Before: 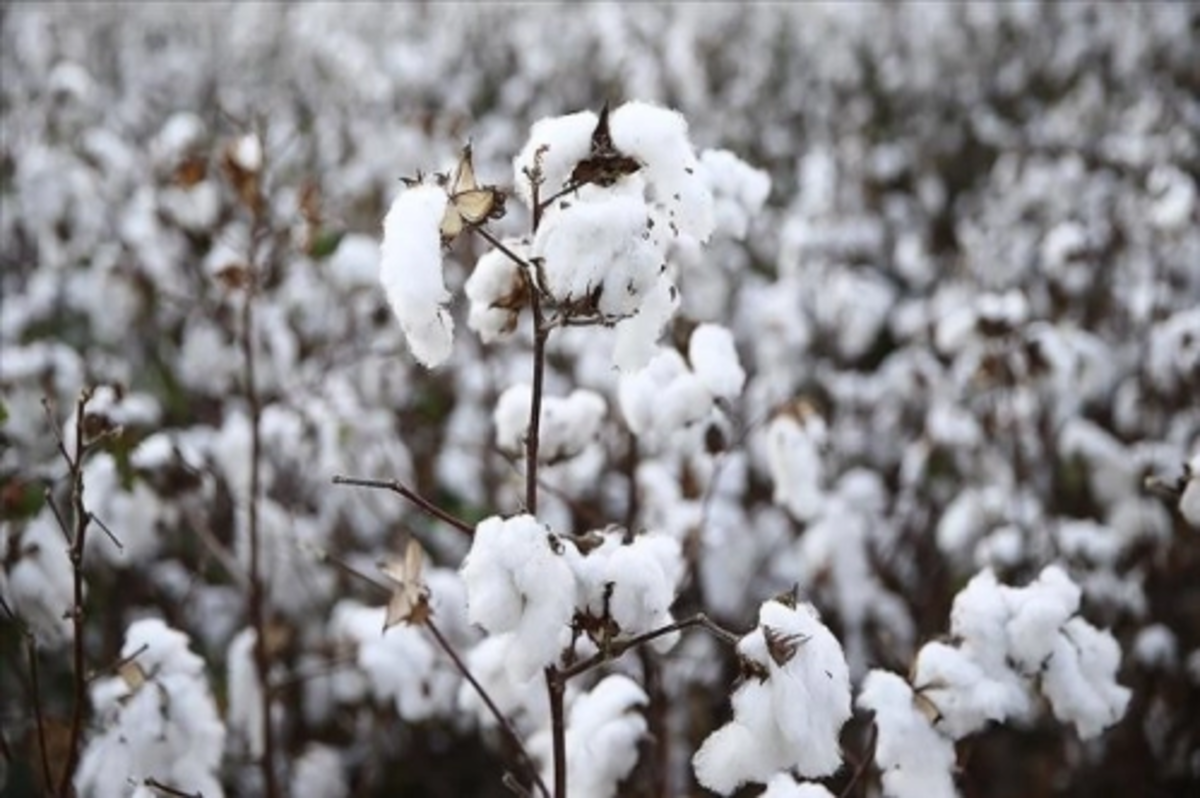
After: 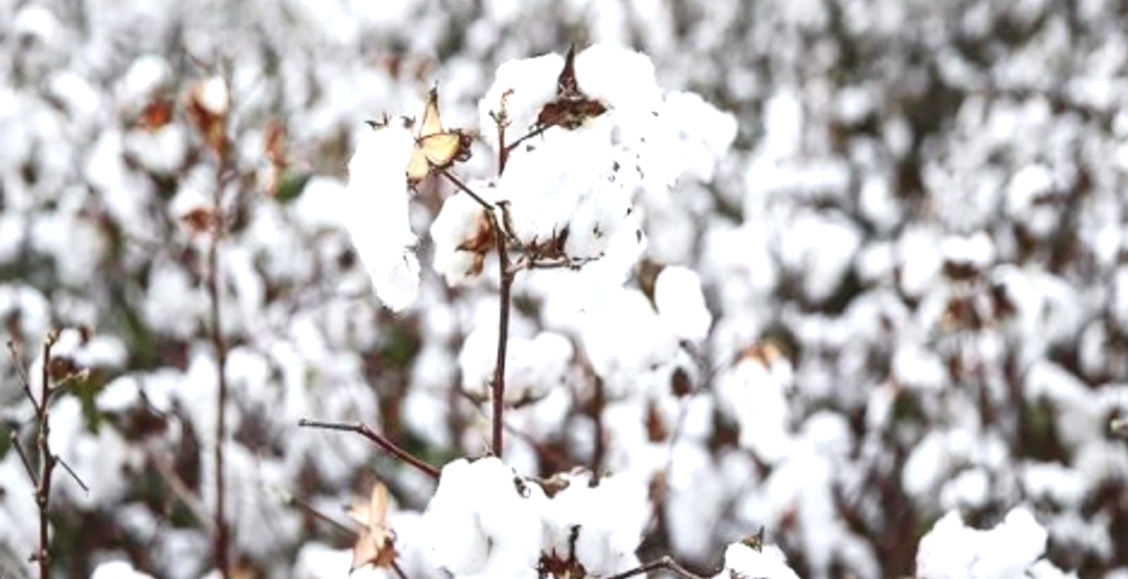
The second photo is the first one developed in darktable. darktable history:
local contrast: on, module defaults
exposure: exposure 0.448 EV, compensate highlight preservation false
contrast brightness saturation: contrast 0.203, brightness 0.165, saturation 0.217
crop: left 2.835%, top 7.221%, right 3.141%, bottom 20.204%
tone equalizer: mask exposure compensation -0.504 EV
color zones: curves: ch0 [(0, 0.533) (0.126, 0.533) (0.234, 0.533) (0.368, 0.357) (0.5, 0.5) (0.625, 0.5) (0.74, 0.637) (0.875, 0.5)]; ch1 [(0.004, 0.708) (0.129, 0.662) (0.25, 0.5) (0.375, 0.331) (0.496, 0.396) (0.625, 0.649) (0.739, 0.26) (0.875, 0.5) (1, 0.478)]; ch2 [(0, 0.409) (0.132, 0.403) (0.236, 0.558) (0.379, 0.448) (0.5, 0.5) (0.625, 0.5) (0.691, 0.39) (0.875, 0.5)]
